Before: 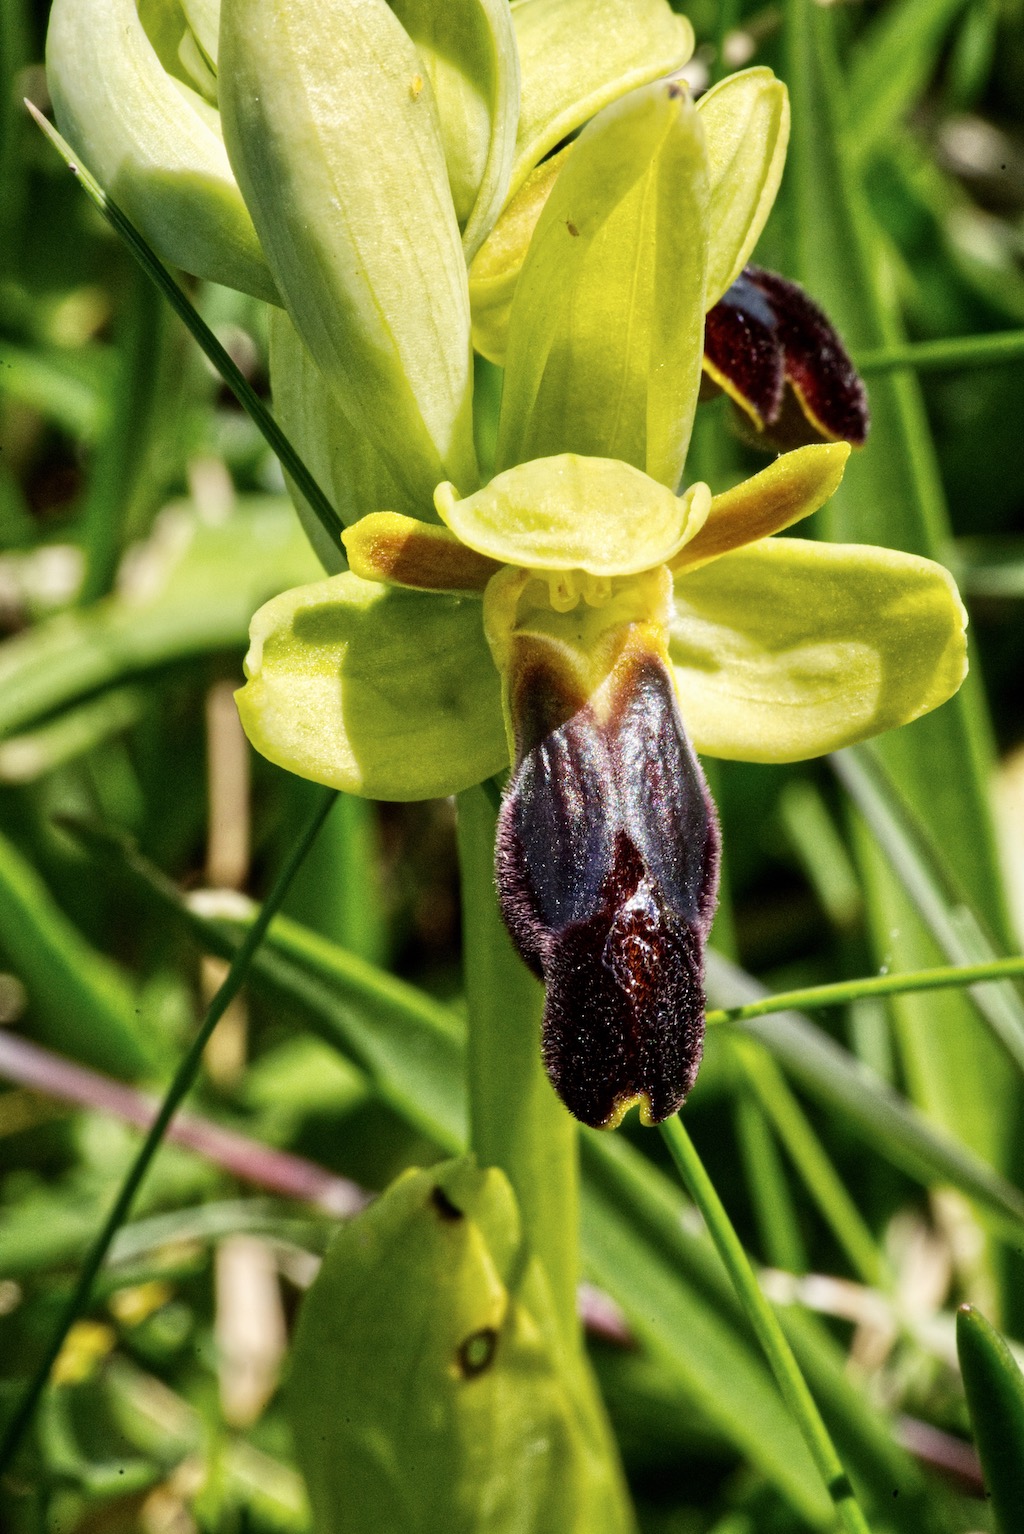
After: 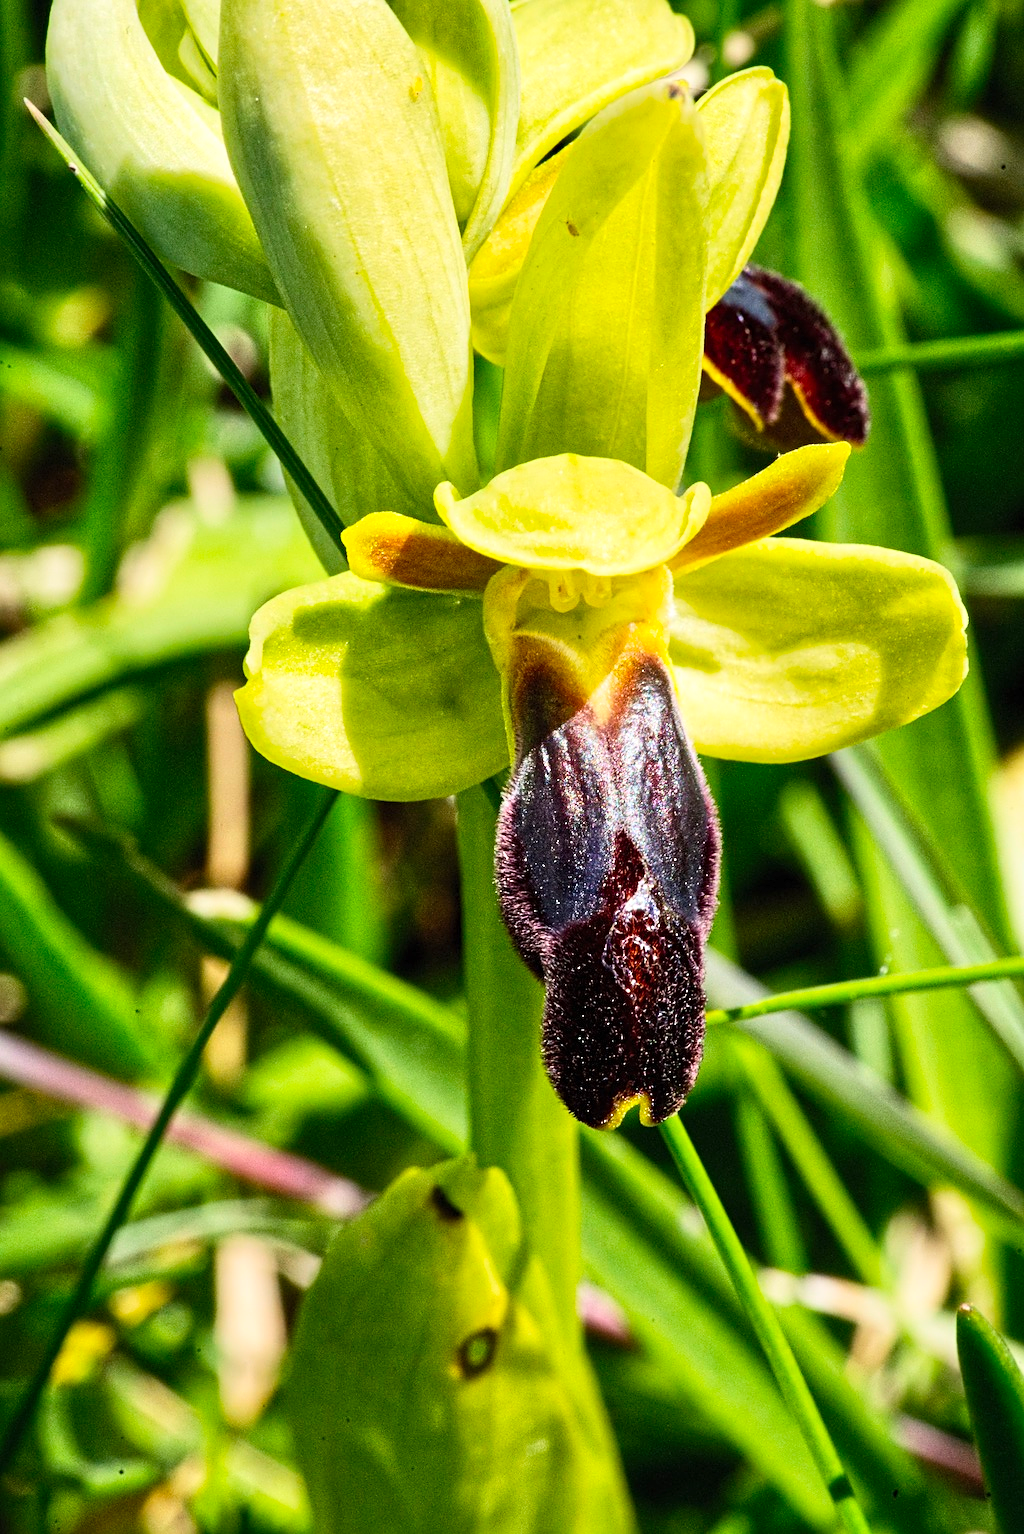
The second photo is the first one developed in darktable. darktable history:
sharpen: on, module defaults
contrast brightness saturation: contrast 0.195, brightness 0.158, saturation 0.225
